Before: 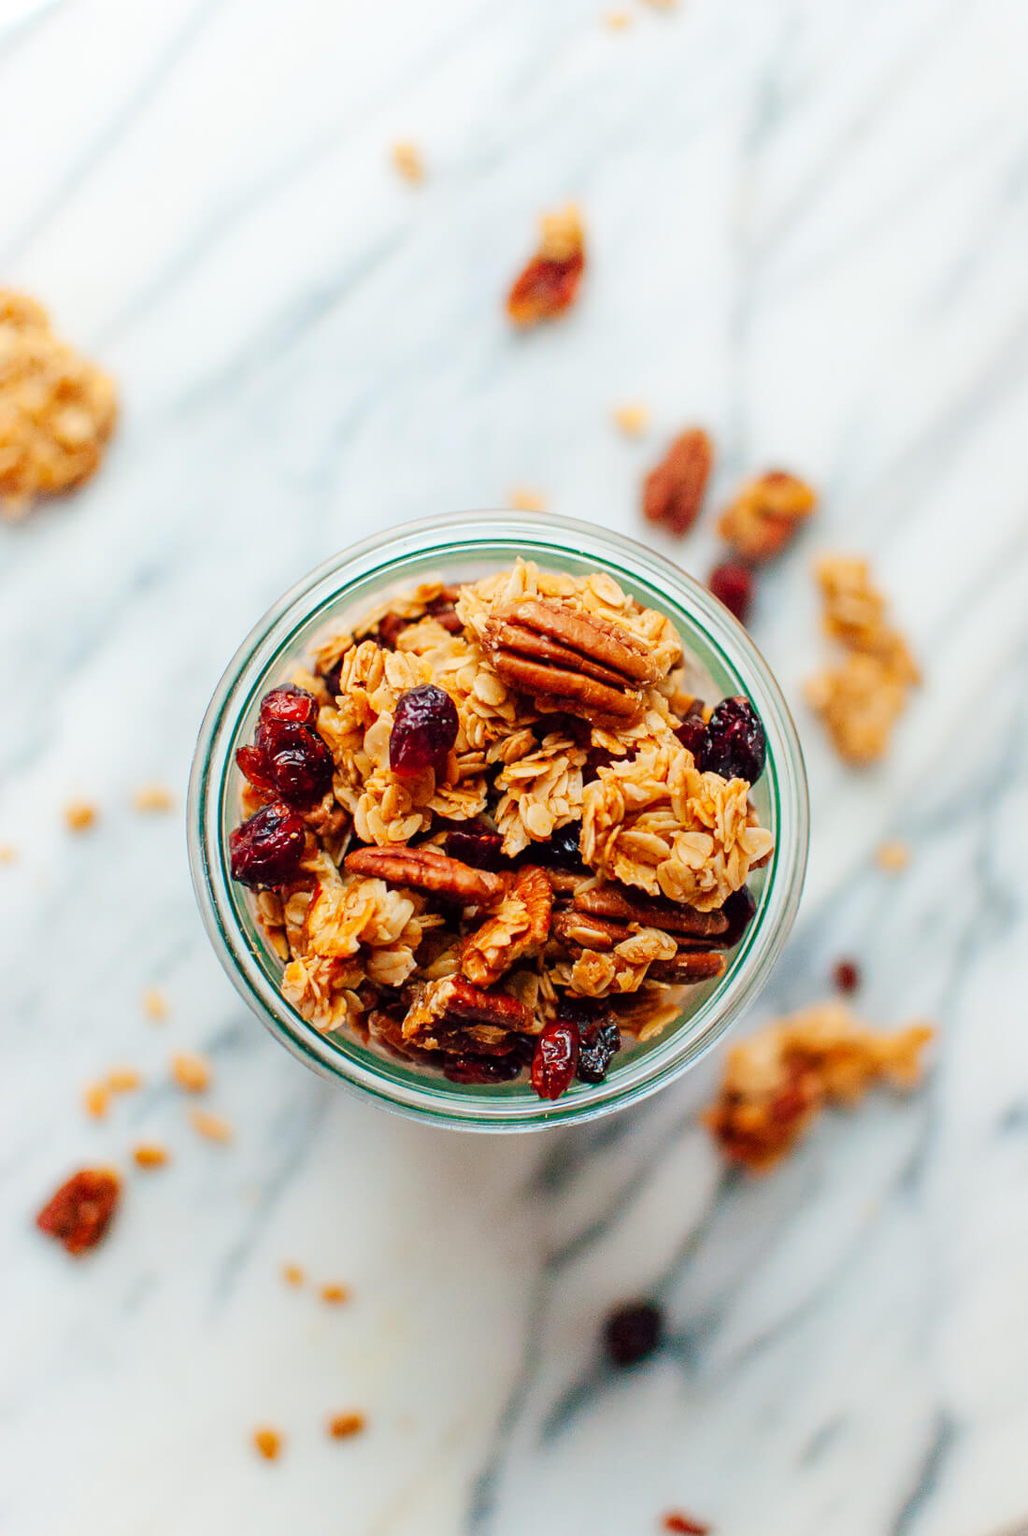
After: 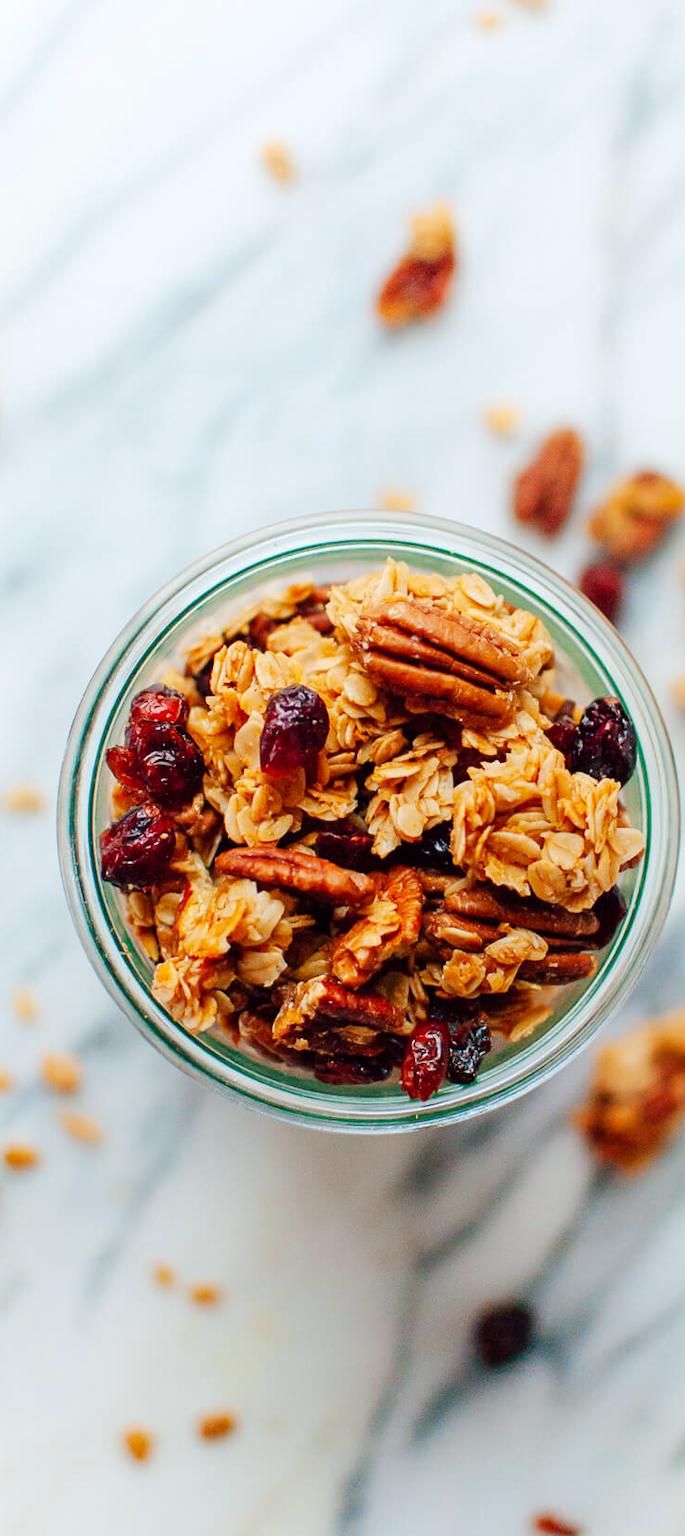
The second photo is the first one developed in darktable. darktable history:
crop and rotate: left 12.648%, right 20.685%
white balance: red 0.988, blue 1.017
